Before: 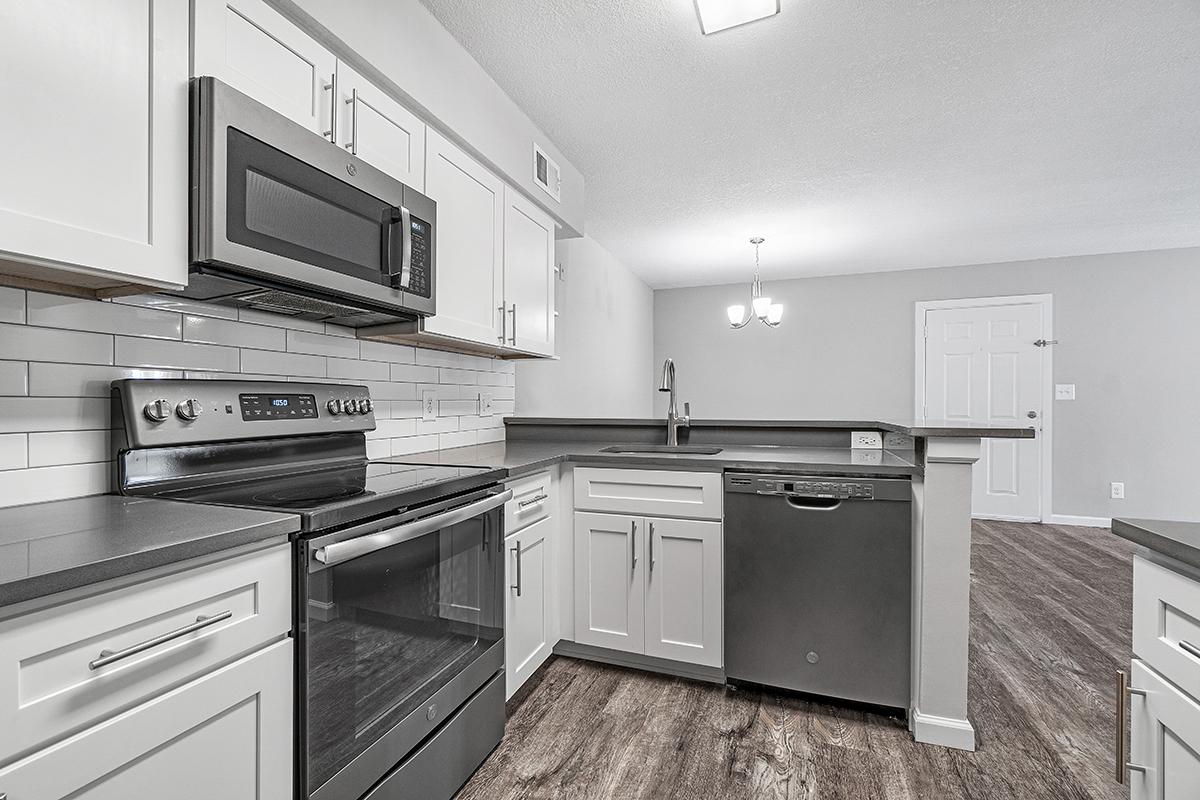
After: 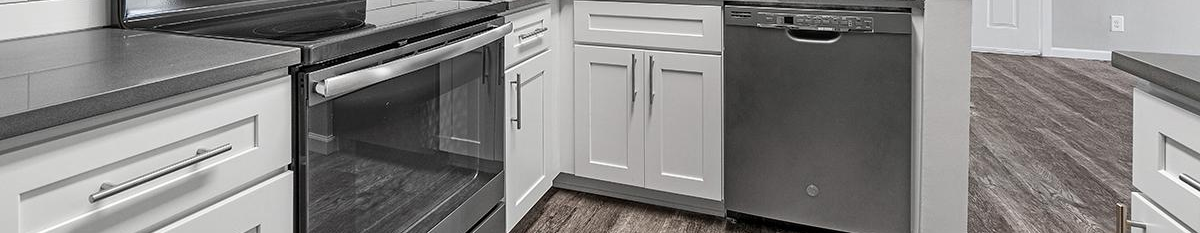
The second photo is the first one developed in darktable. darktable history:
crop and rotate: top 58.553%, bottom 12.281%
